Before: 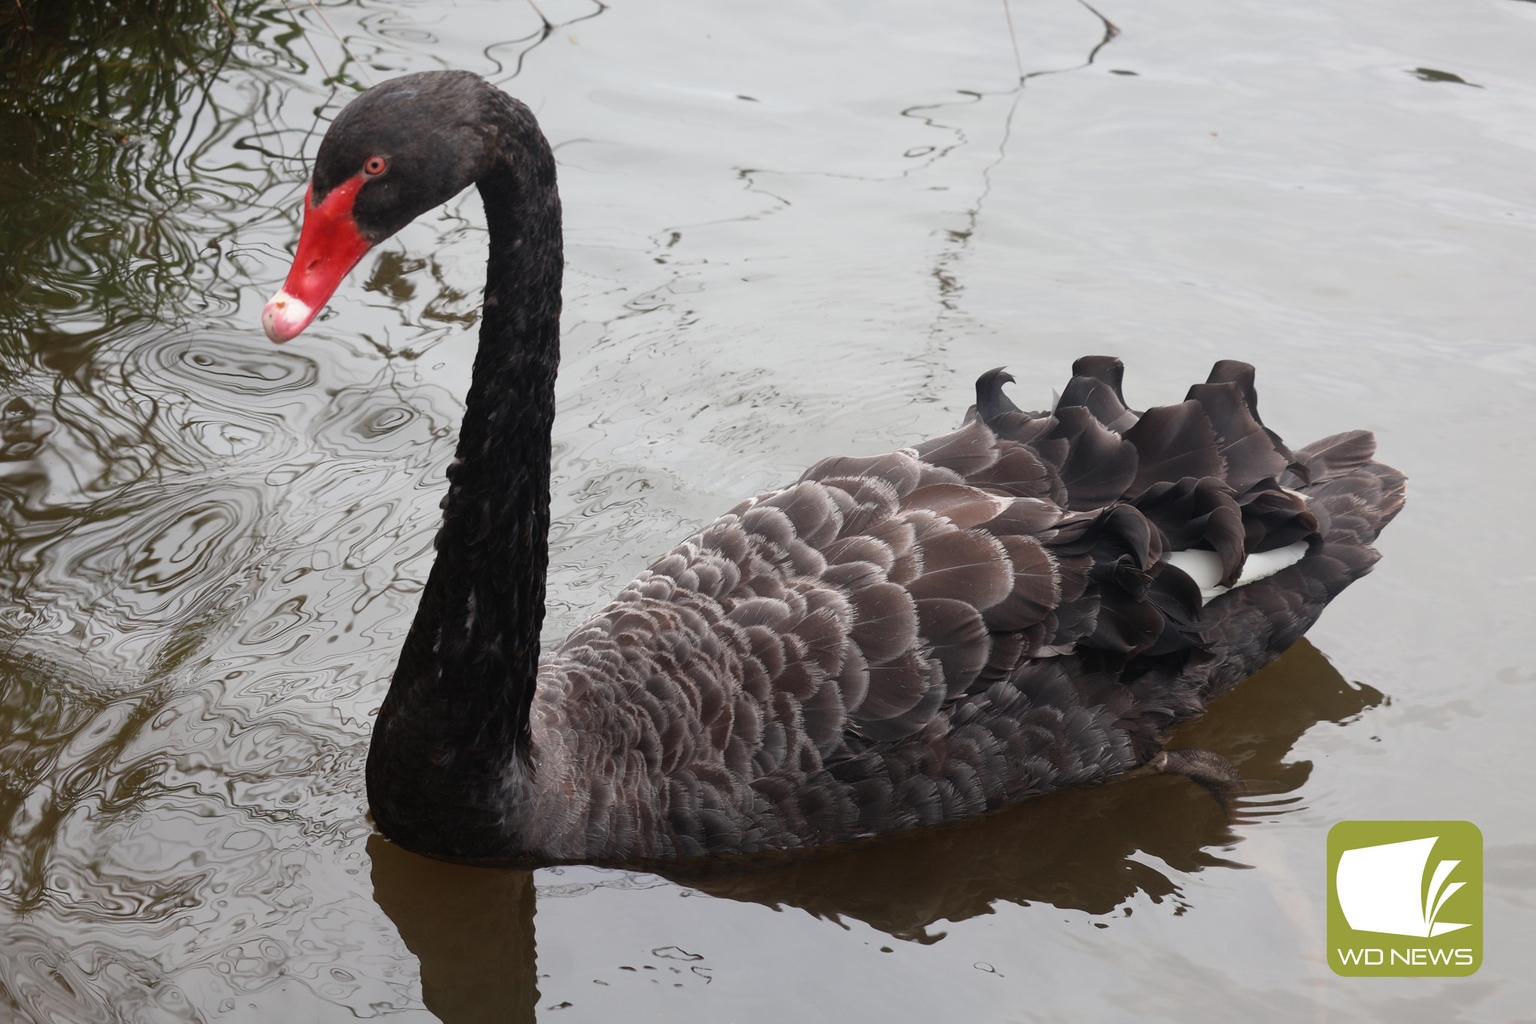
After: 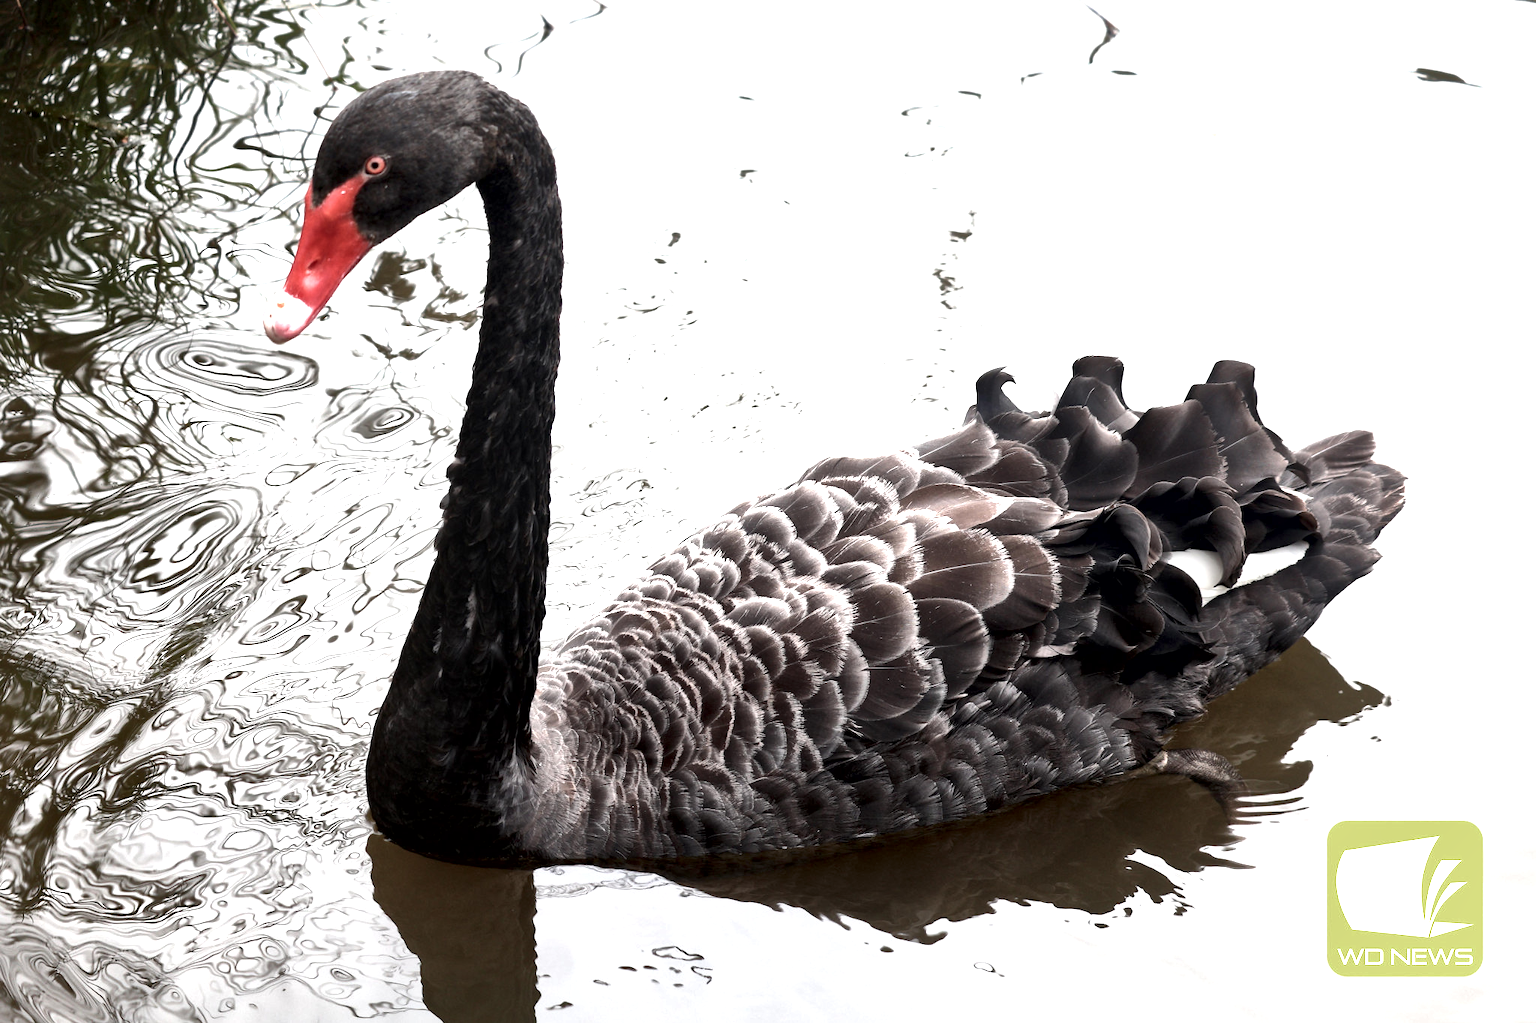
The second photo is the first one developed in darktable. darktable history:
color balance rgb: perceptual saturation grading › highlights -31.88%, perceptual saturation grading › mid-tones 5.8%, perceptual saturation grading › shadows 18.12%, perceptual brilliance grading › highlights 3.62%, perceptual brilliance grading › mid-tones -18.12%, perceptual brilliance grading › shadows -41.3%
local contrast: mode bilateral grid, contrast 44, coarseness 69, detail 214%, midtone range 0.2
exposure: black level correction 0, exposure 1.2 EV, compensate exposure bias true, compensate highlight preservation false
